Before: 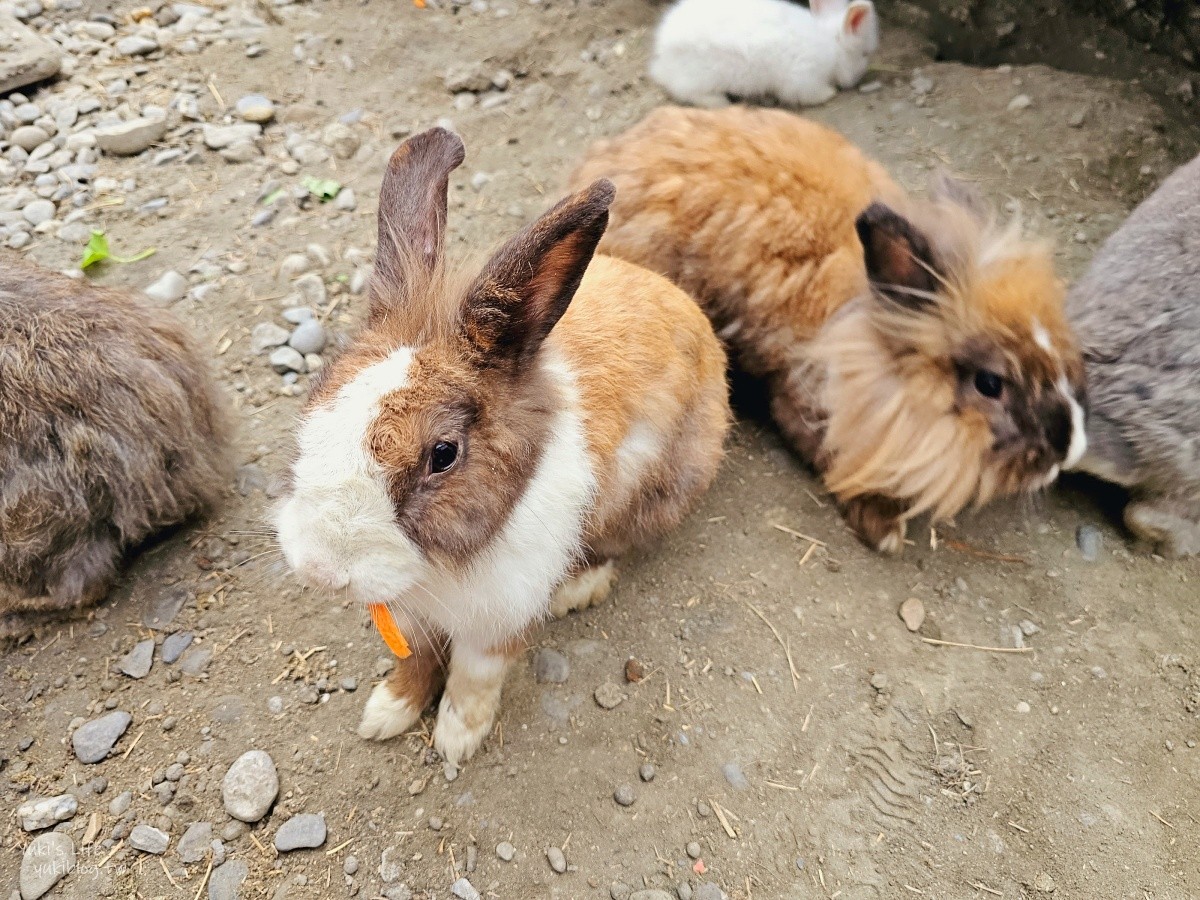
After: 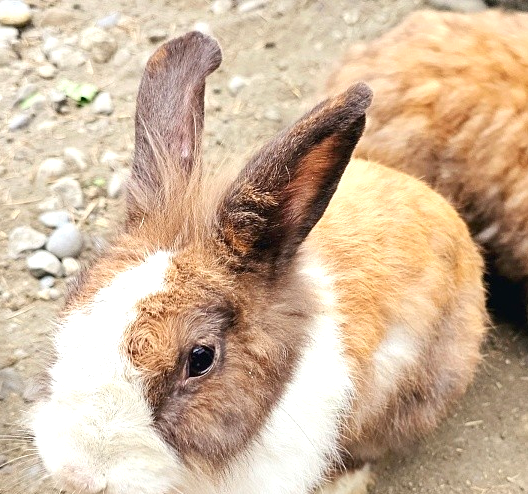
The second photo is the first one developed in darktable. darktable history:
crop: left 20.312%, top 10.749%, right 35.682%, bottom 34.274%
exposure: black level correction 0.001, exposure 0.499 EV, compensate highlight preservation false
